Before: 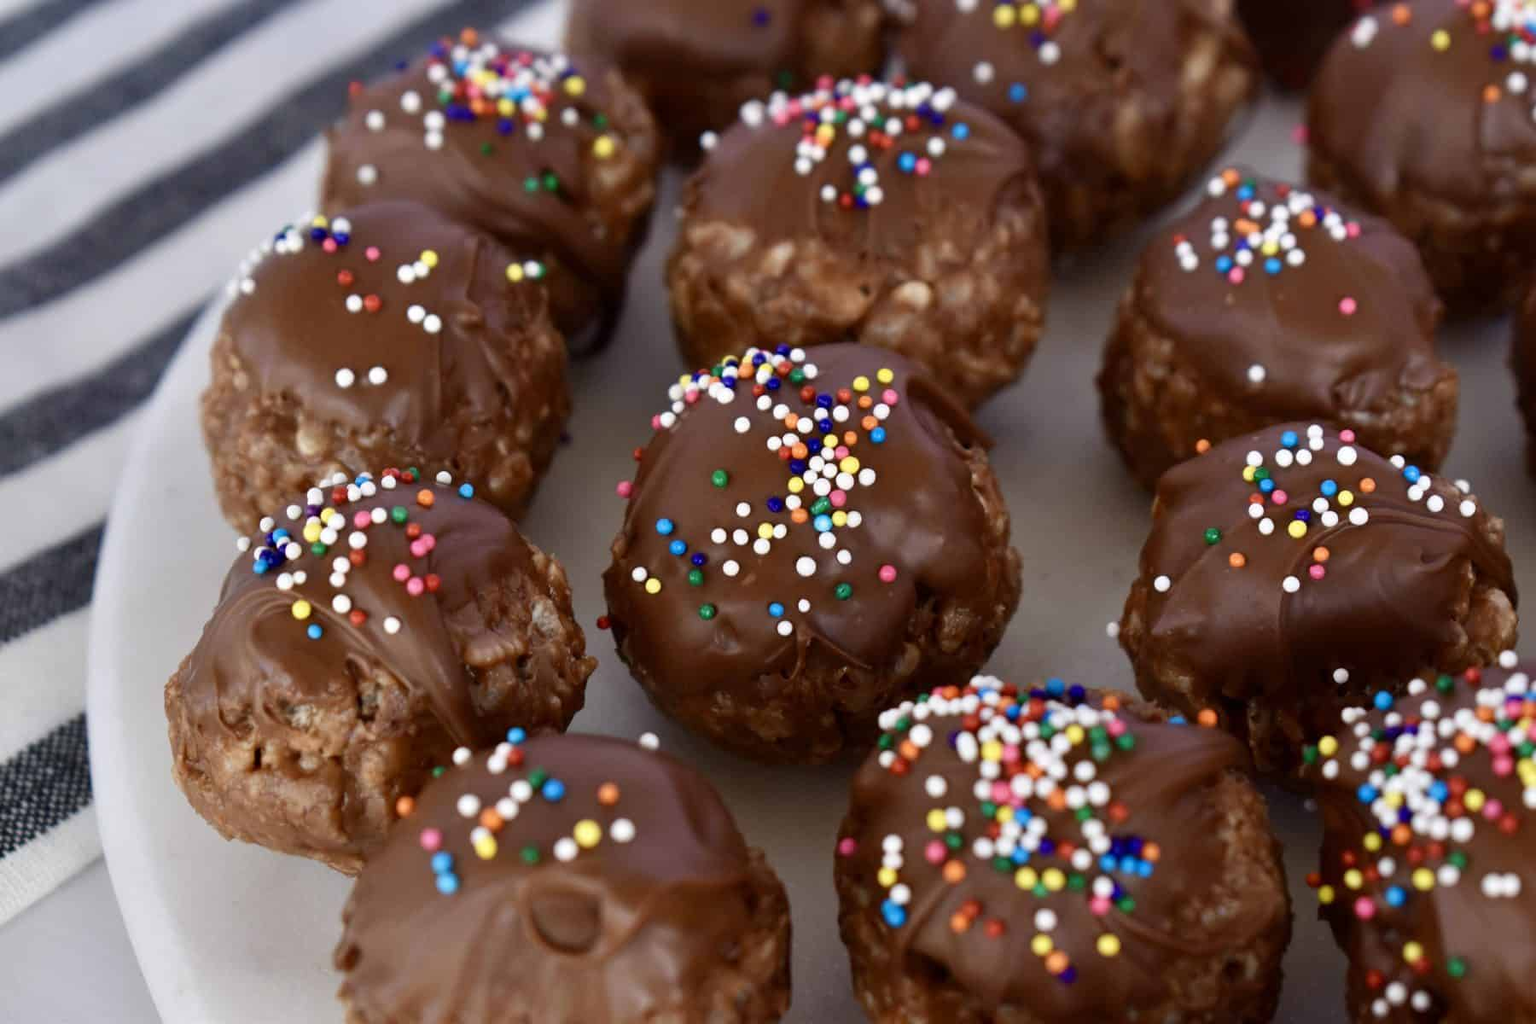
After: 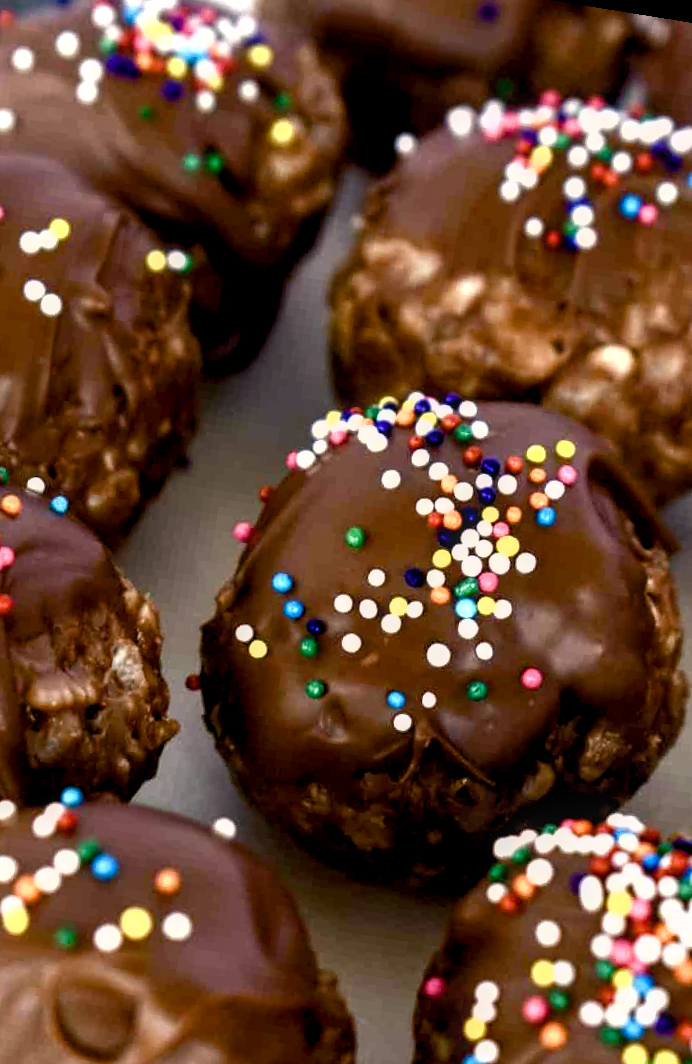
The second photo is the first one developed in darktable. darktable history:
crop and rotate: left 29.476%, top 10.214%, right 35.32%, bottom 17.333%
local contrast: on, module defaults
rotate and perspective: rotation 9.12°, automatic cropping off
color balance rgb: shadows lift › chroma 2.79%, shadows lift › hue 190.66°, power › hue 171.85°, highlights gain › chroma 2.16%, highlights gain › hue 75.26°, global offset › luminance -0.51%, perceptual saturation grading › highlights -33.8%, perceptual saturation grading › mid-tones 14.98%, perceptual saturation grading › shadows 48.43%, perceptual brilliance grading › highlights 15.68%, perceptual brilliance grading › mid-tones 6.62%, perceptual brilliance grading › shadows -14.98%, global vibrance 11.32%, contrast 5.05%
tone equalizer: on, module defaults
fill light: on, module defaults
exposure: black level correction 0.003, exposure 0.383 EV, compensate highlight preservation false
